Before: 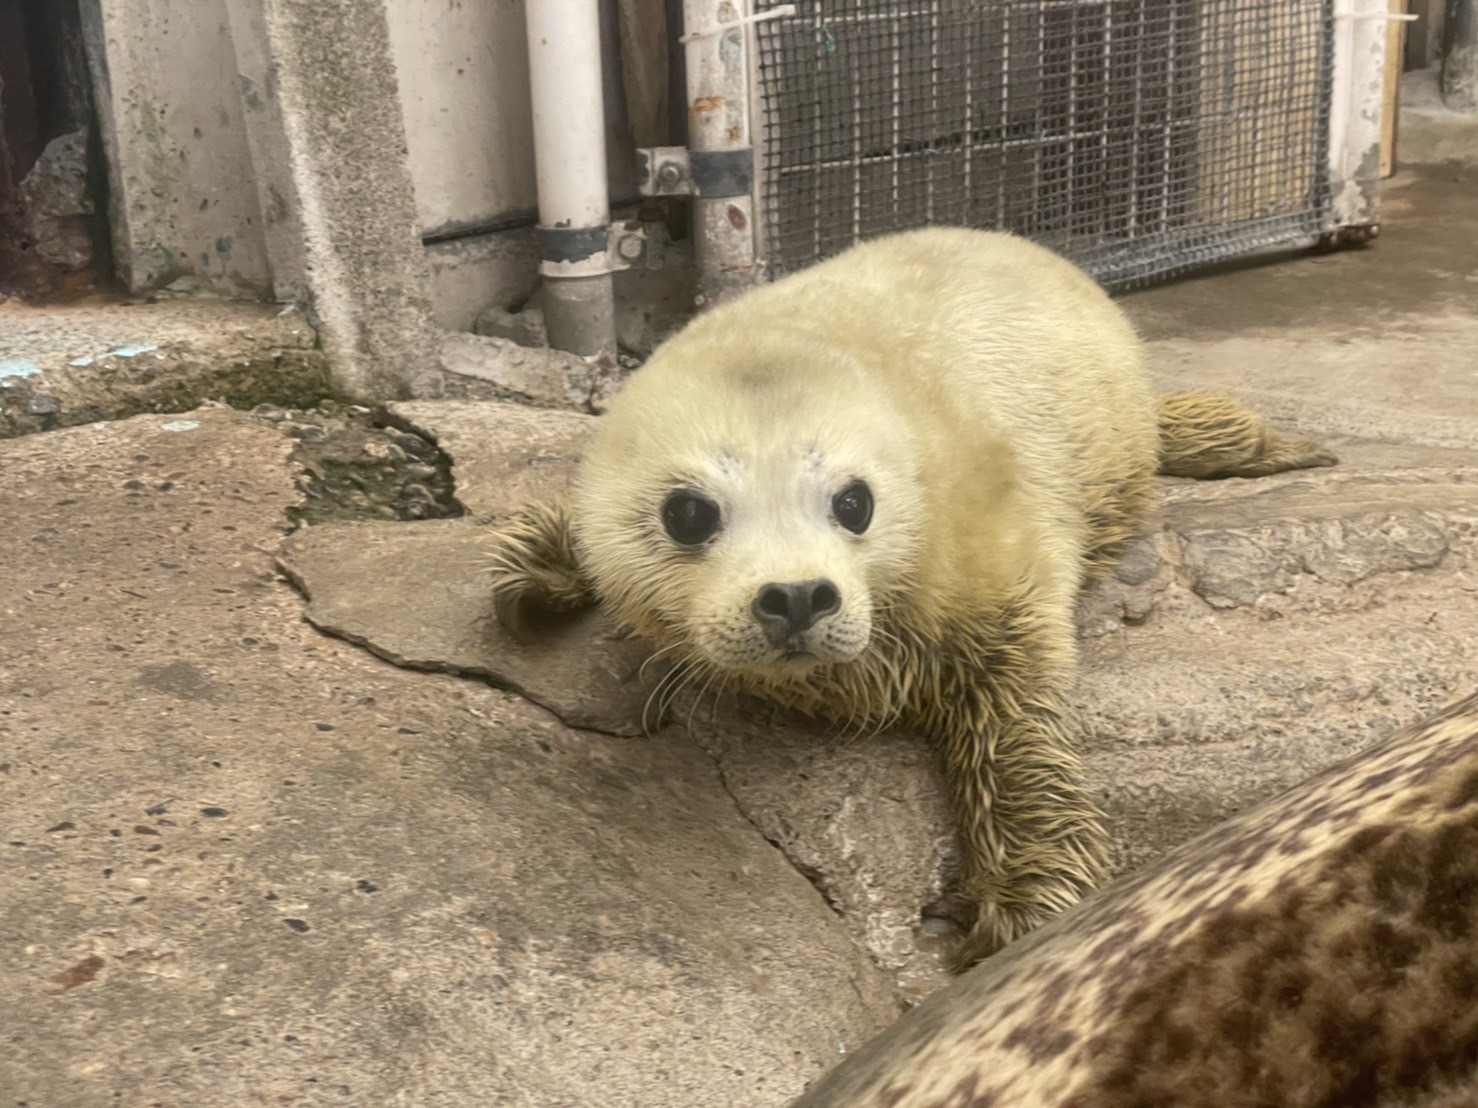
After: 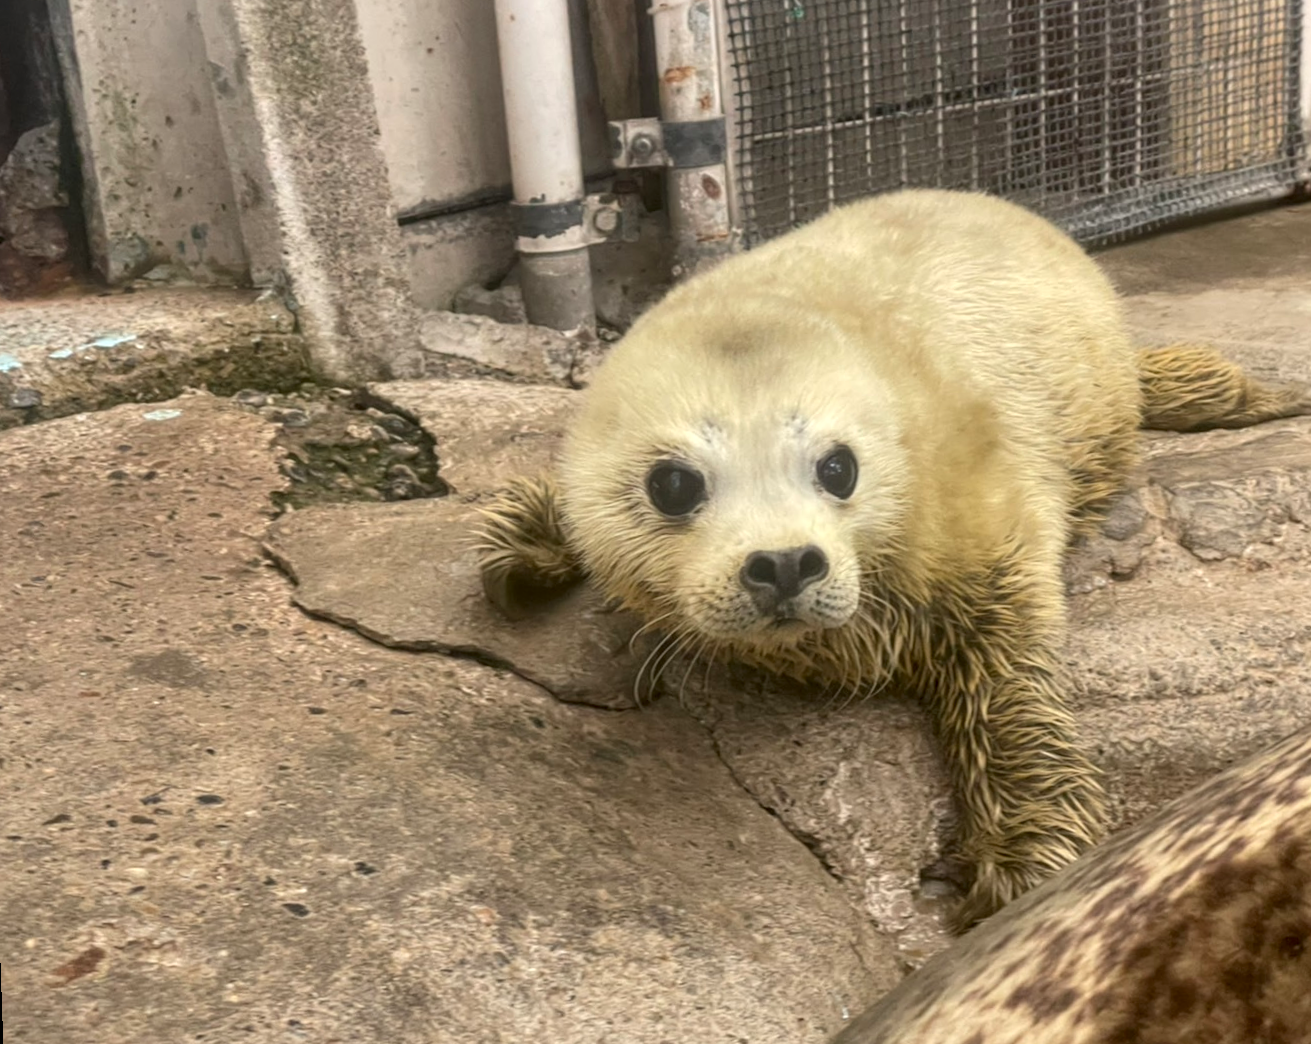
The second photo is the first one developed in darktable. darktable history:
rotate and perspective: rotation -2°, crop left 0.022, crop right 0.978, crop top 0.049, crop bottom 0.951
crop: right 9.509%, bottom 0.031%
local contrast: on, module defaults
